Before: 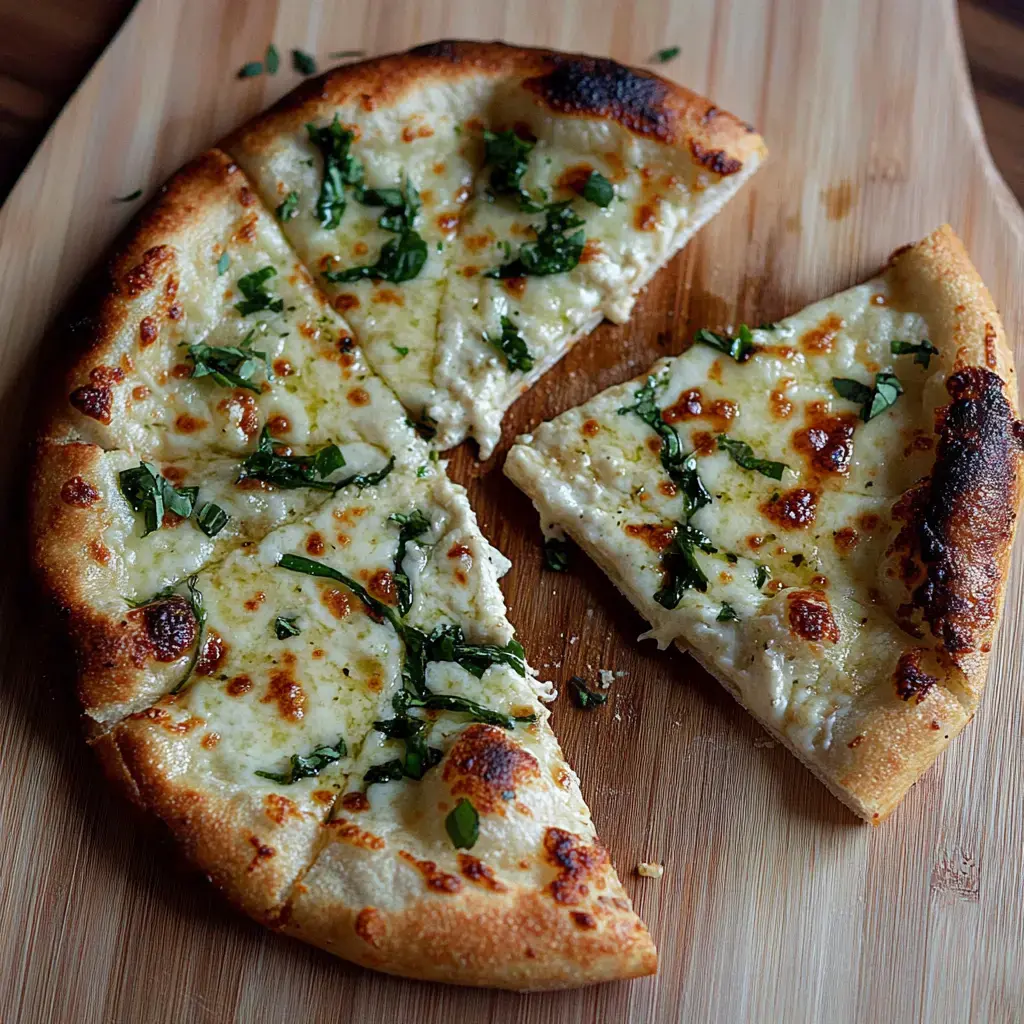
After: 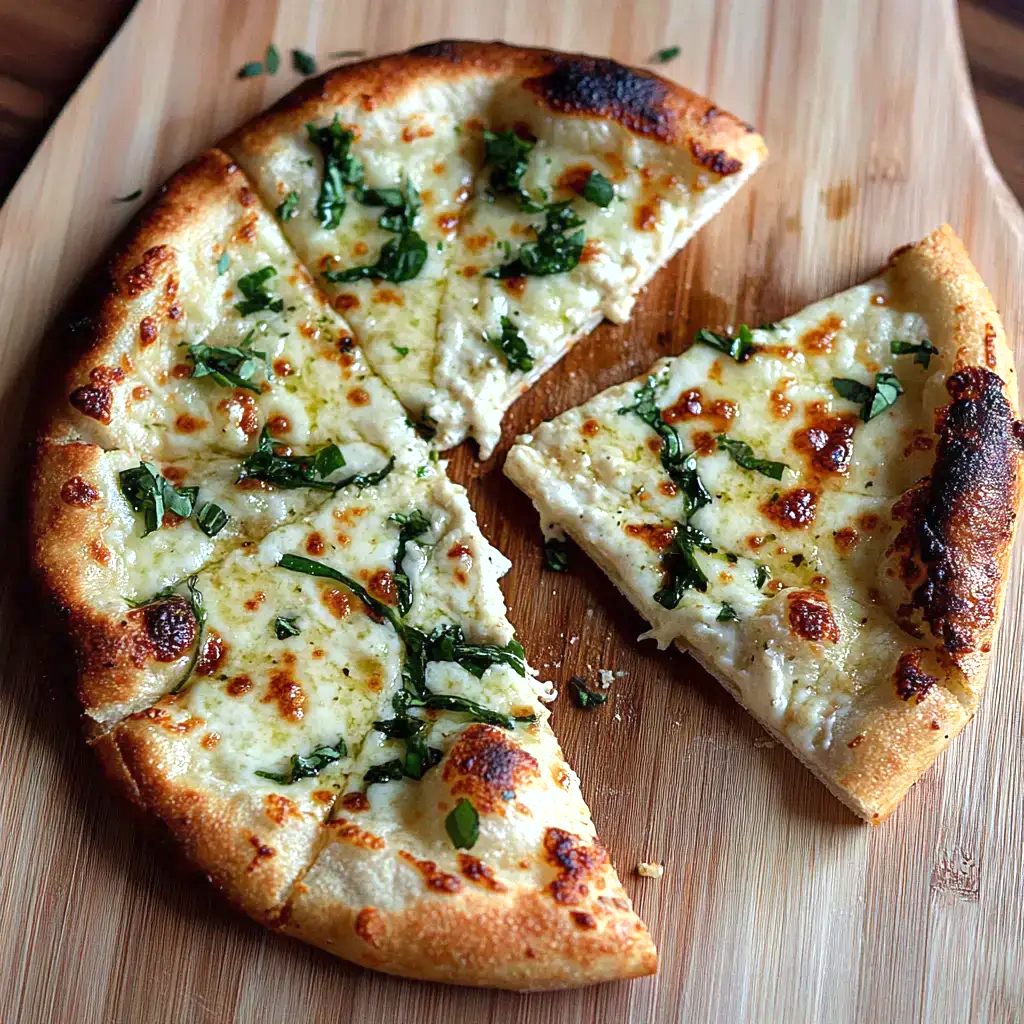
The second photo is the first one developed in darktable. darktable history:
shadows and highlights: soften with gaussian
exposure: black level correction 0, exposure 0.703 EV, compensate highlight preservation false
